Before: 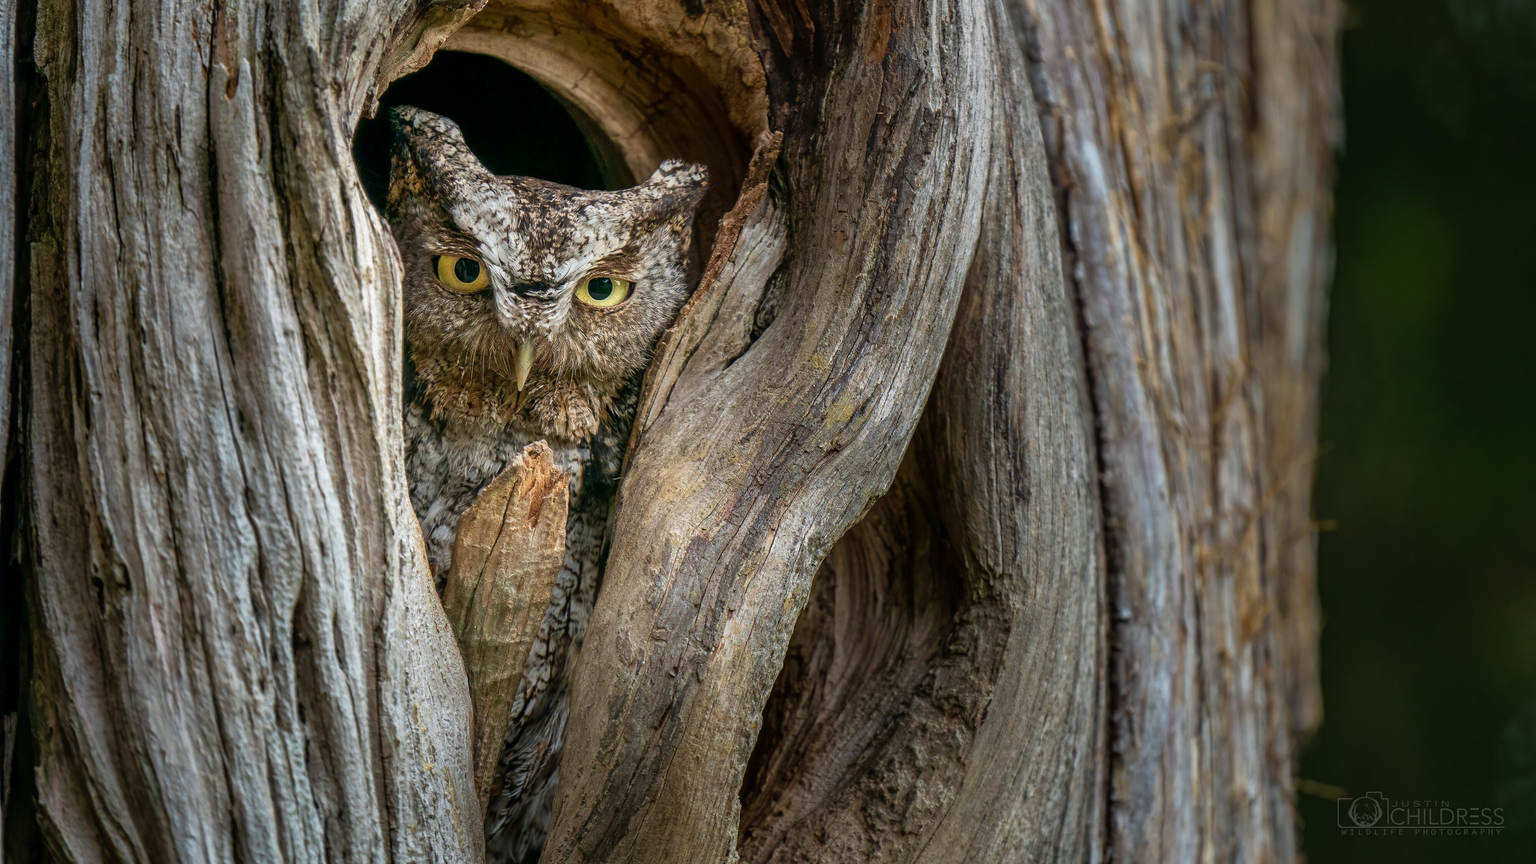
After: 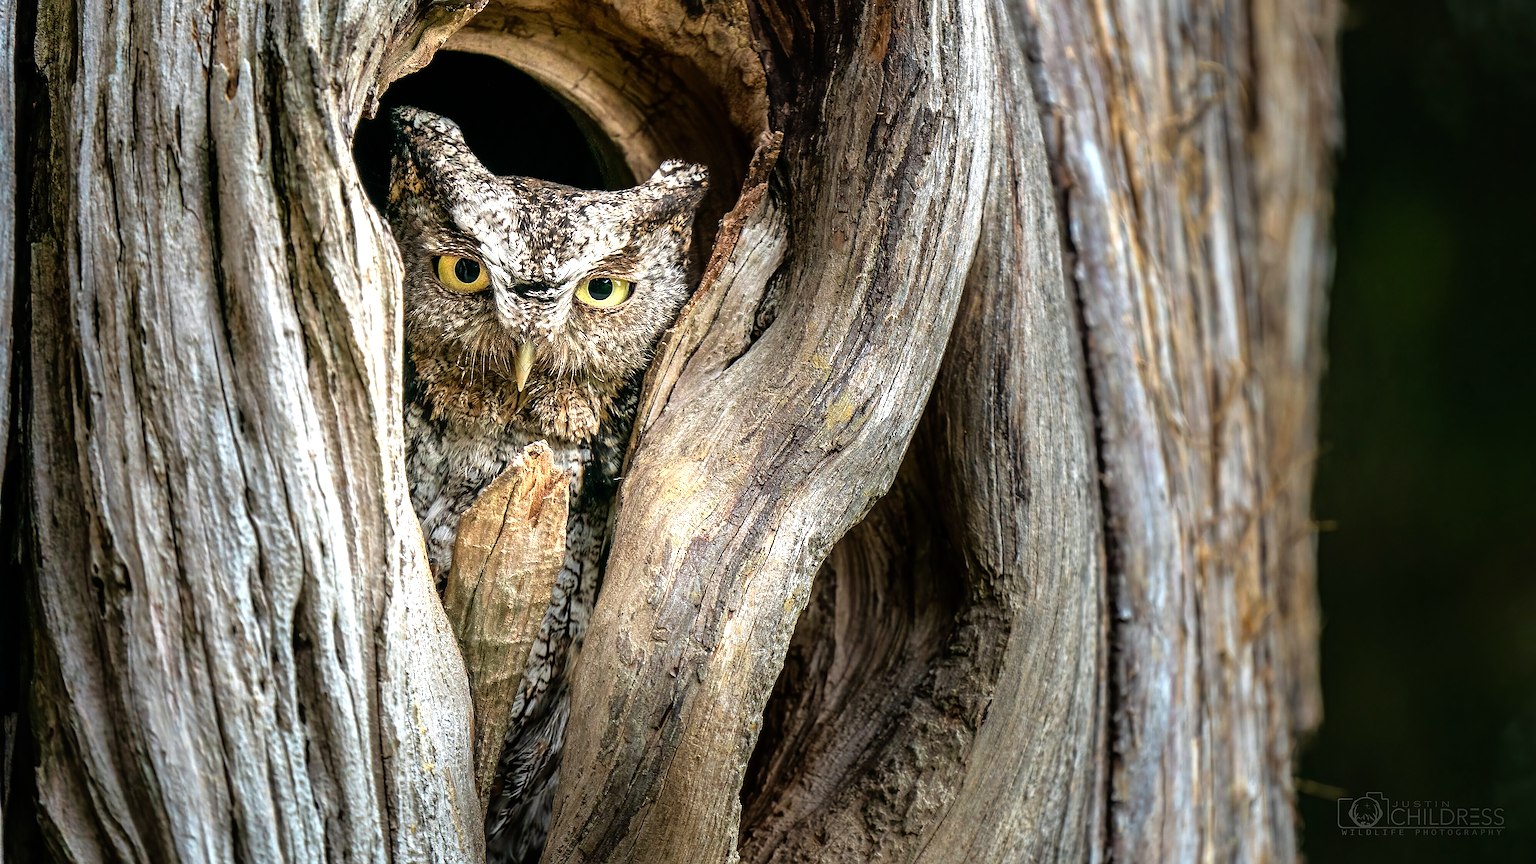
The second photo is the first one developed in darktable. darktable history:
sharpen: on, module defaults
tone equalizer: -8 EV -1.07 EV, -7 EV -1.03 EV, -6 EV -0.86 EV, -5 EV -0.604 EV, -3 EV 0.609 EV, -2 EV 0.896 EV, -1 EV 1.01 EV, +0 EV 1.06 EV
